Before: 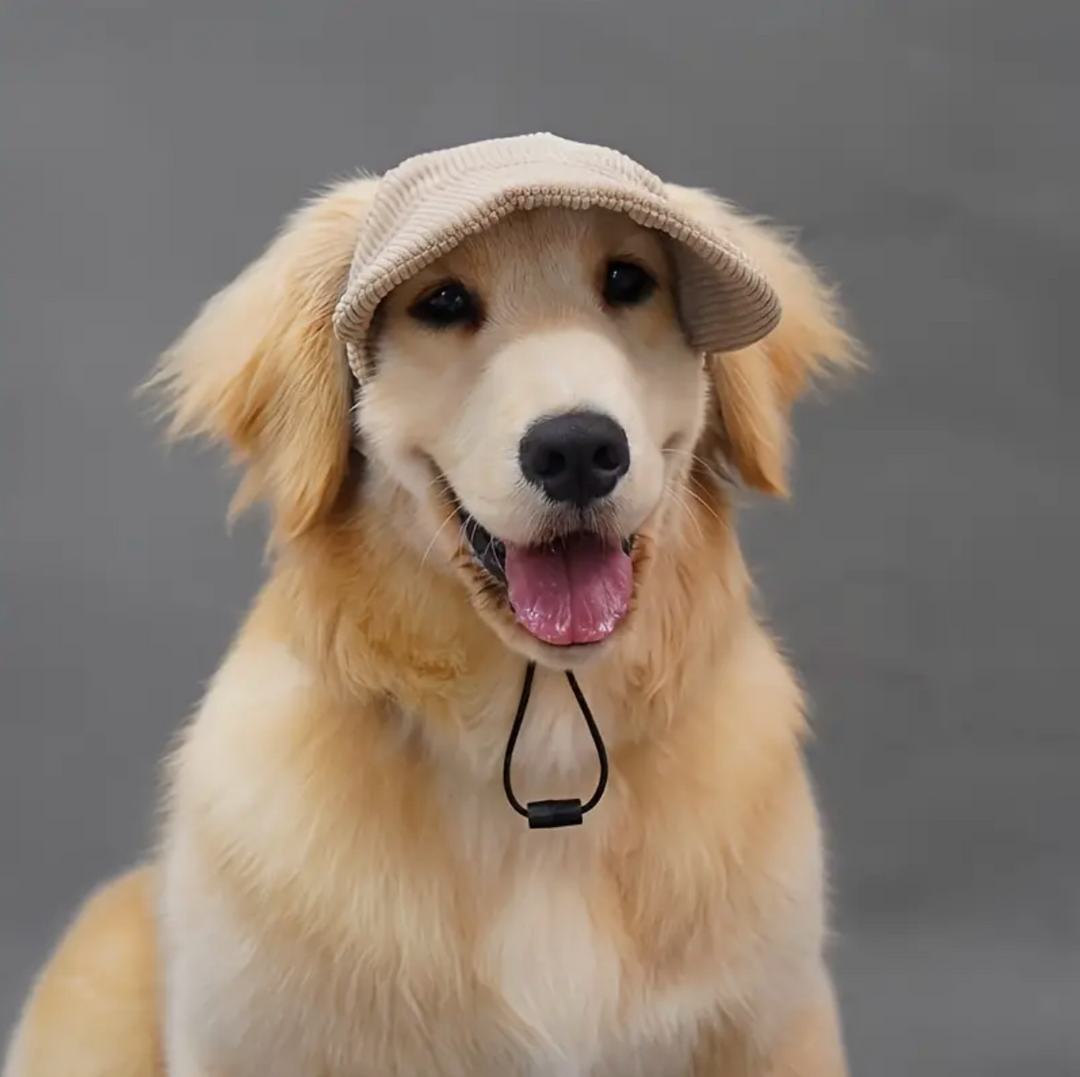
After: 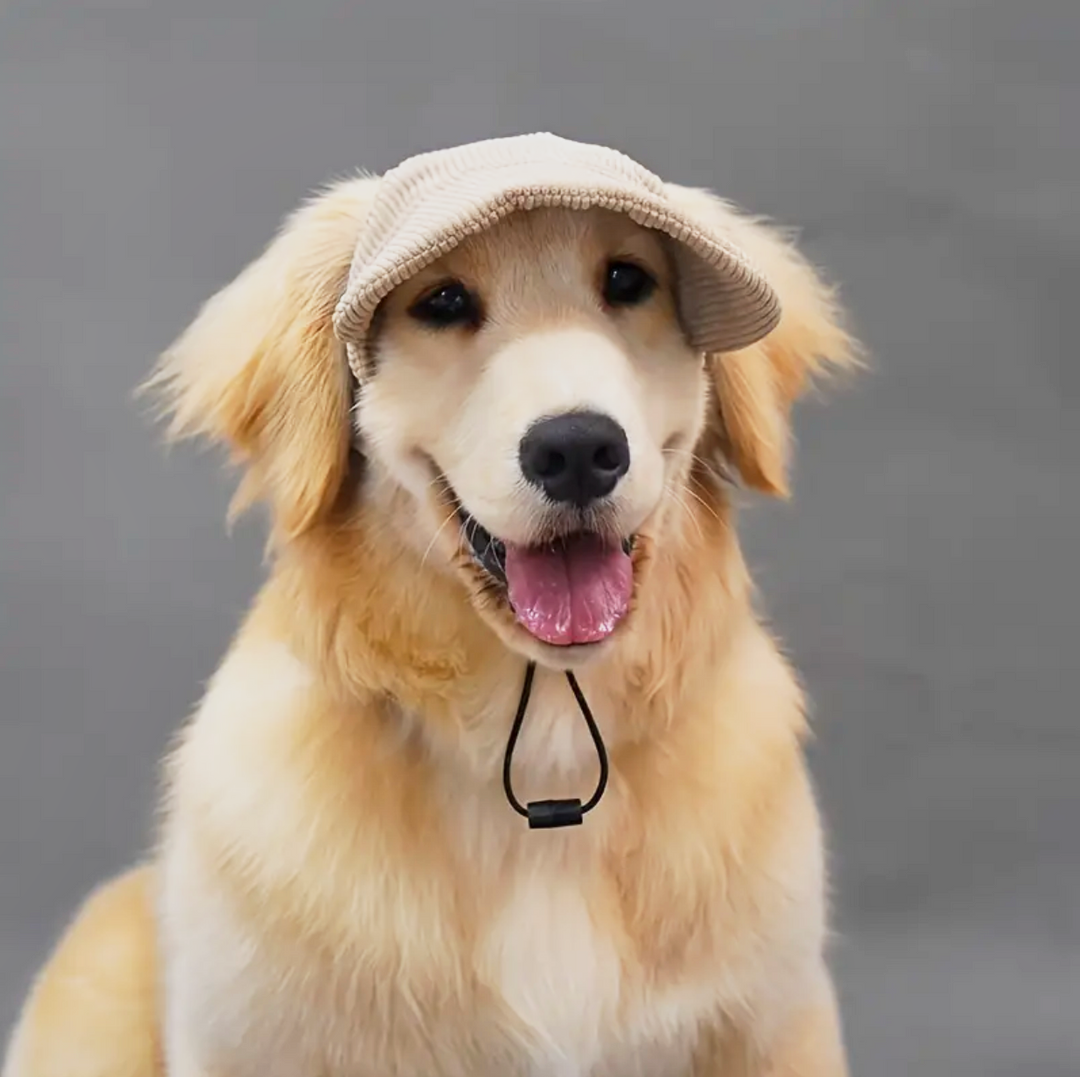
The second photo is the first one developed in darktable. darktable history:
base curve: curves: ch0 [(0, 0) (0.088, 0.125) (0.176, 0.251) (0.354, 0.501) (0.613, 0.749) (1, 0.877)], preserve colors none
shadows and highlights: shadows 32, highlights -32, soften with gaussian
